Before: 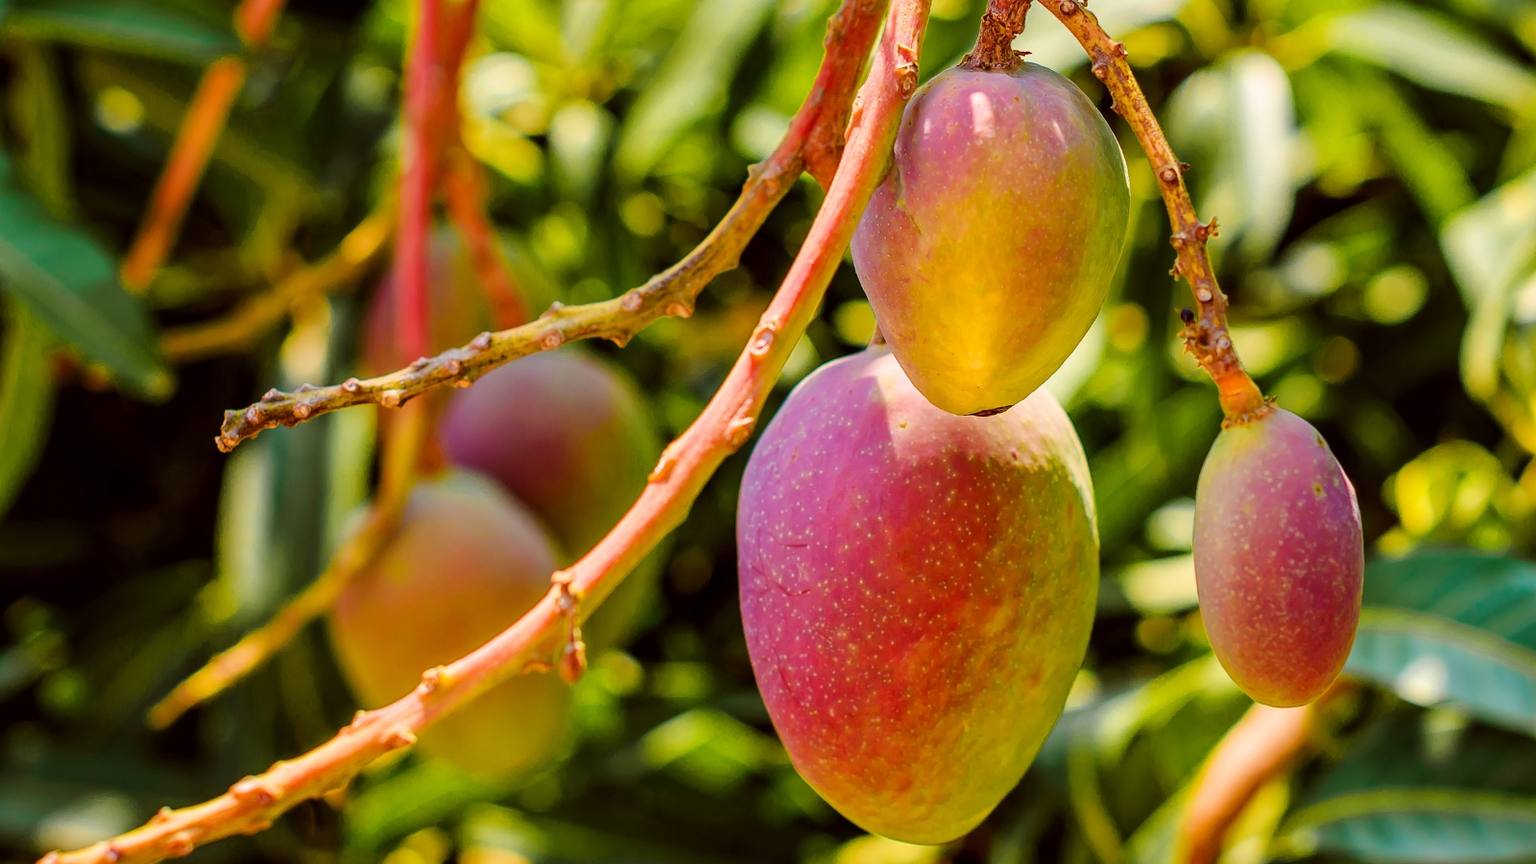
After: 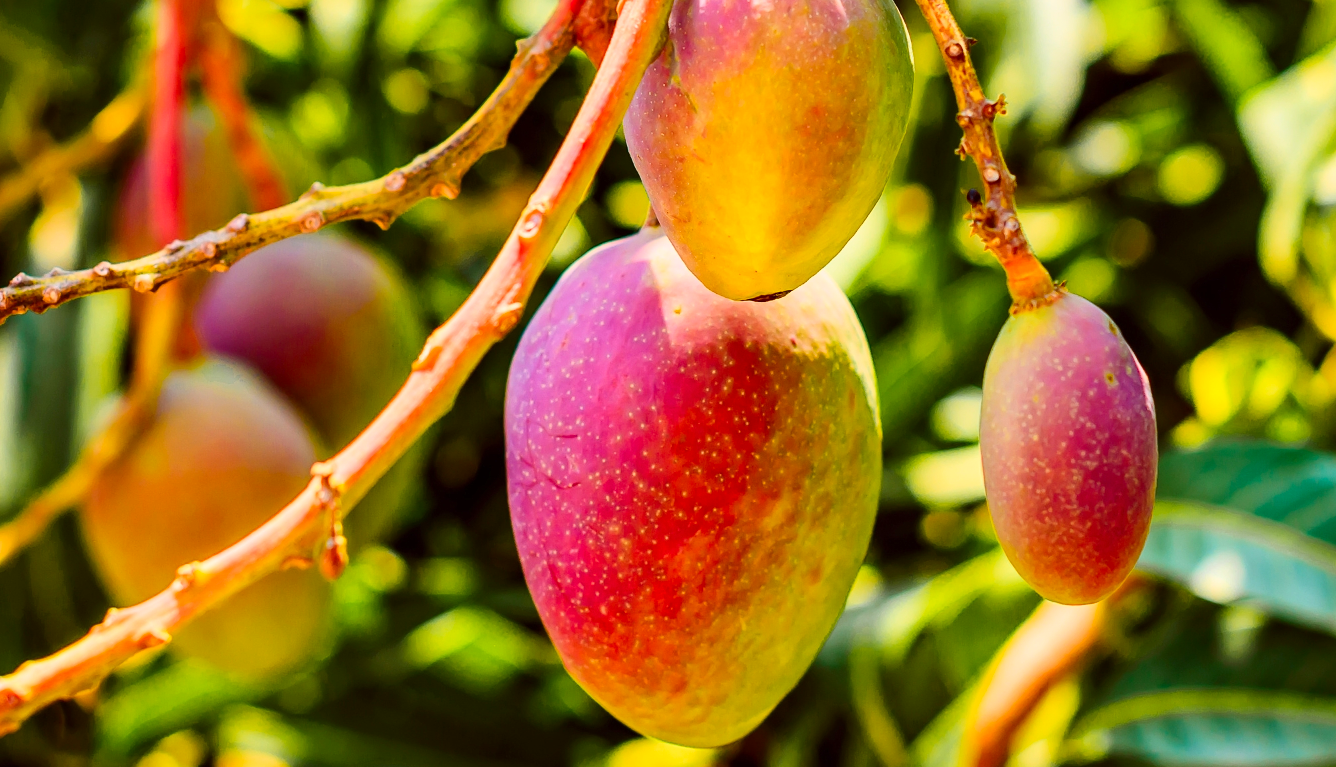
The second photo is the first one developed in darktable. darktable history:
crop: left 16.463%, top 14.669%
contrast brightness saturation: contrast 0.226, brightness 0.114, saturation 0.293
exposure: exposure -0.058 EV, compensate highlight preservation false
shadows and highlights: shadows 29.41, highlights -29.02, low approximation 0.01, soften with gaussian
